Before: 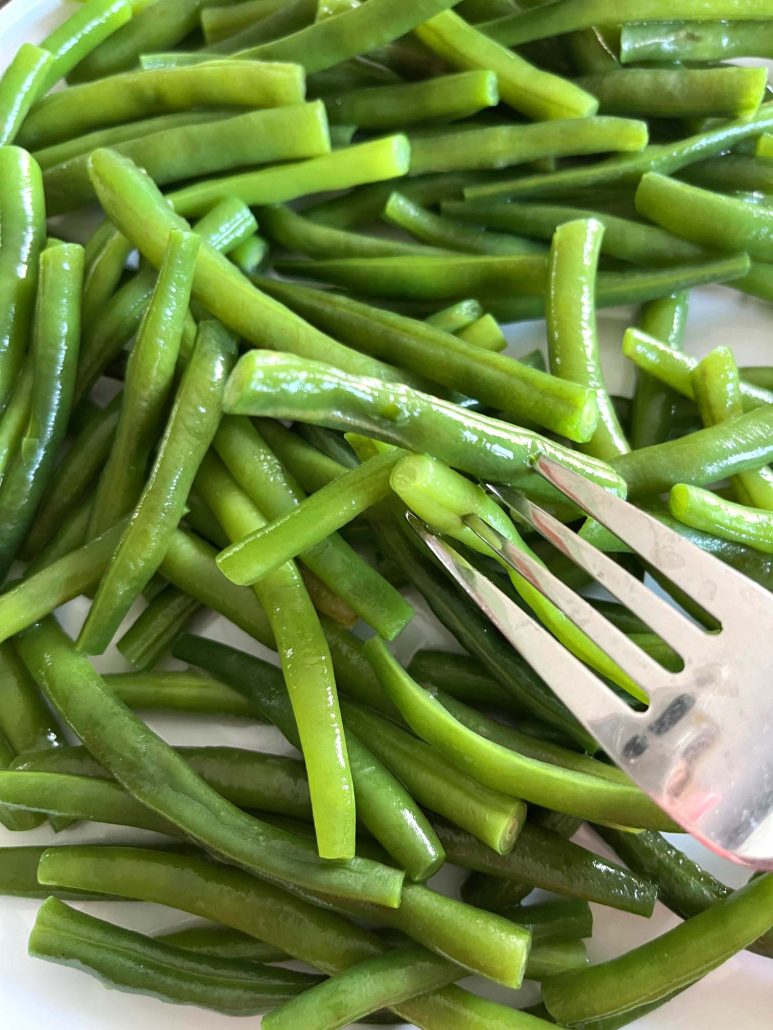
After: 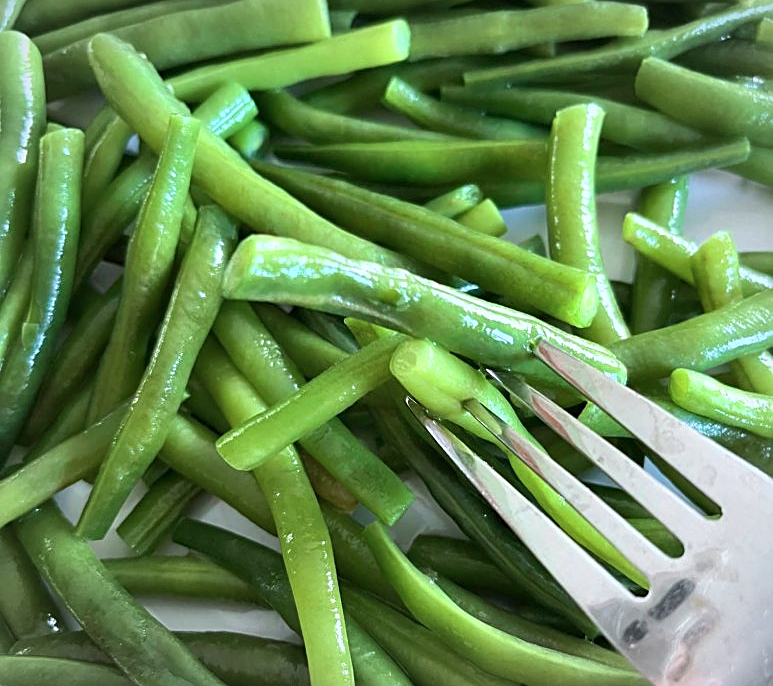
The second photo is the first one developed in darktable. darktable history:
color zones: curves: ch0 [(0.004, 0.305) (0.261, 0.623) (0.389, 0.399) (0.708, 0.571) (0.947, 0.34)]; ch1 [(0.025, 0.645) (0.229, 0.584) (0.326, 0.551) (0.484, 0.262) (0.757, 0.643)], mix -137.43%
color calibration: illuminant custom, x 0.368, y 0.373, temperature 4336.03 K, saturation algorithm version 1 (2020)
crop: top 11.171%, bottom 22.144%
vignetting: fall-off start 84.93%, fall-off radius 80.82%, brightness -0.331, width/height ratio 1.213
sharpen: on, module defaults
